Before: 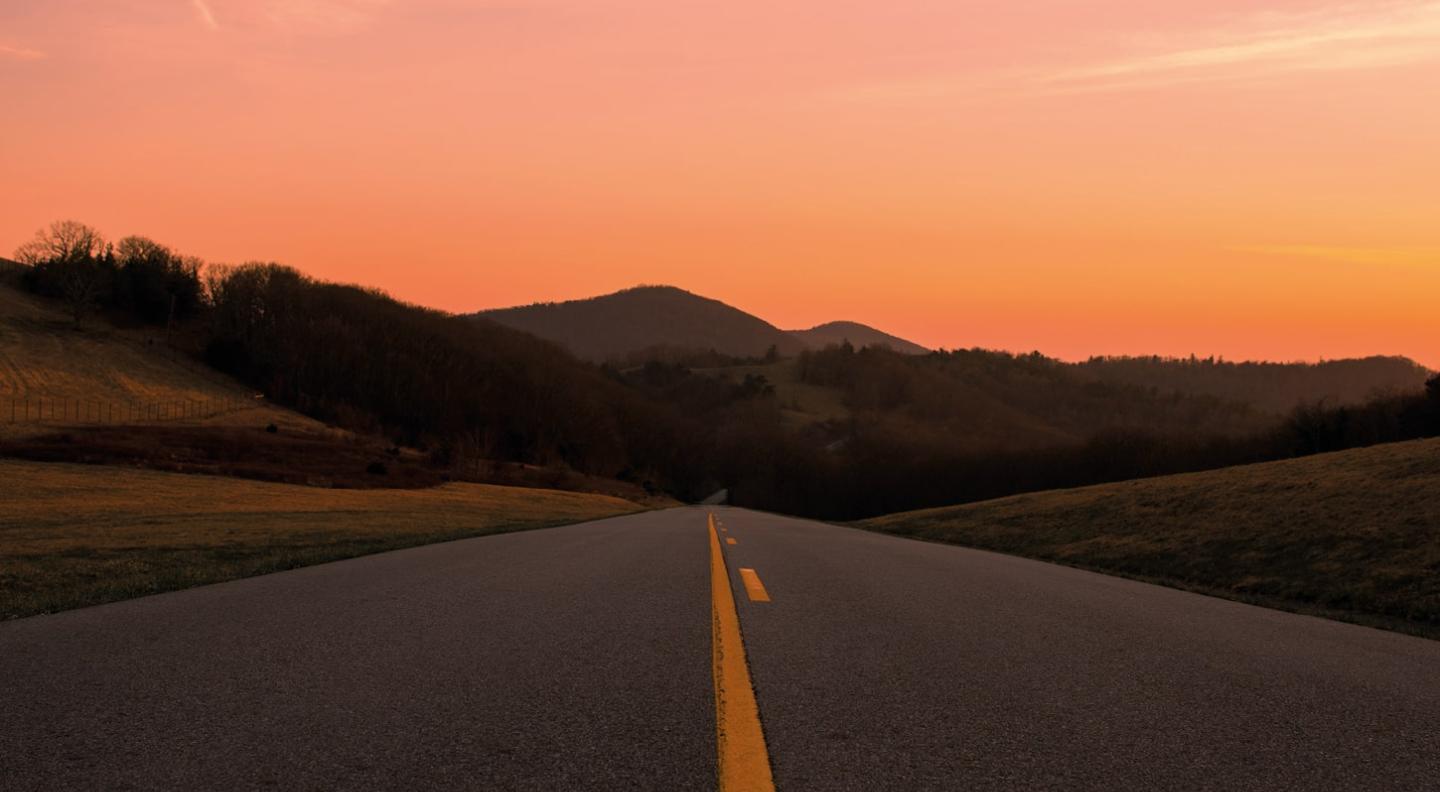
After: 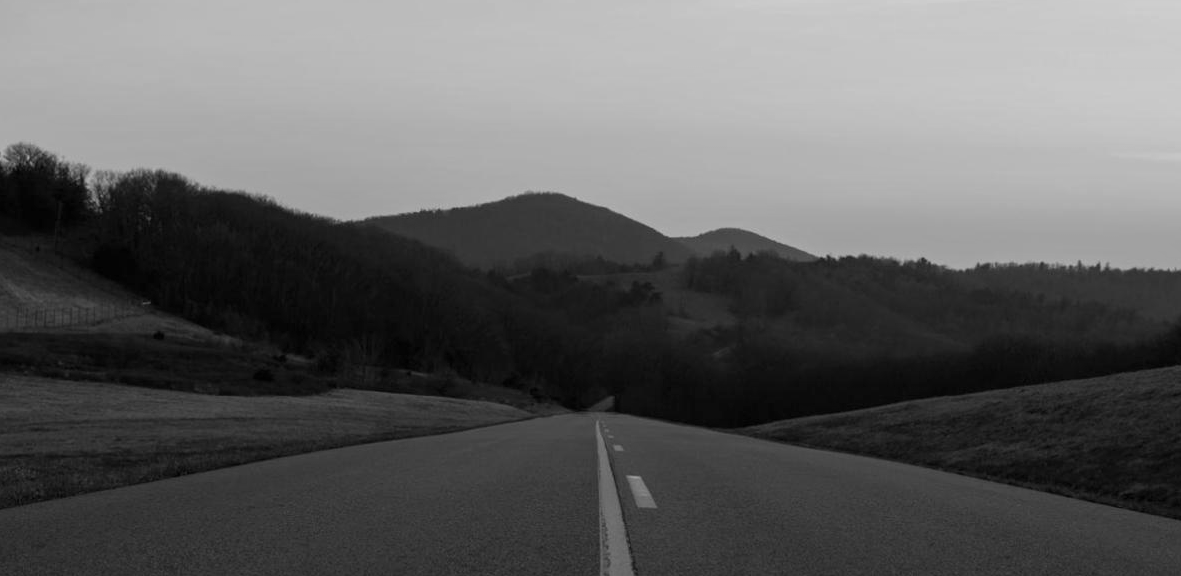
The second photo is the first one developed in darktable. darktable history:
crop: left 7.856%, top 11.836%, right 10.12%, bottom 15.387%
white balance: red 0.931, blue 1.11
exposure: black level correction 0, exposure 0.5 EV, compensate highlight preservation false
monochrome: a -92.57, b 58.91
